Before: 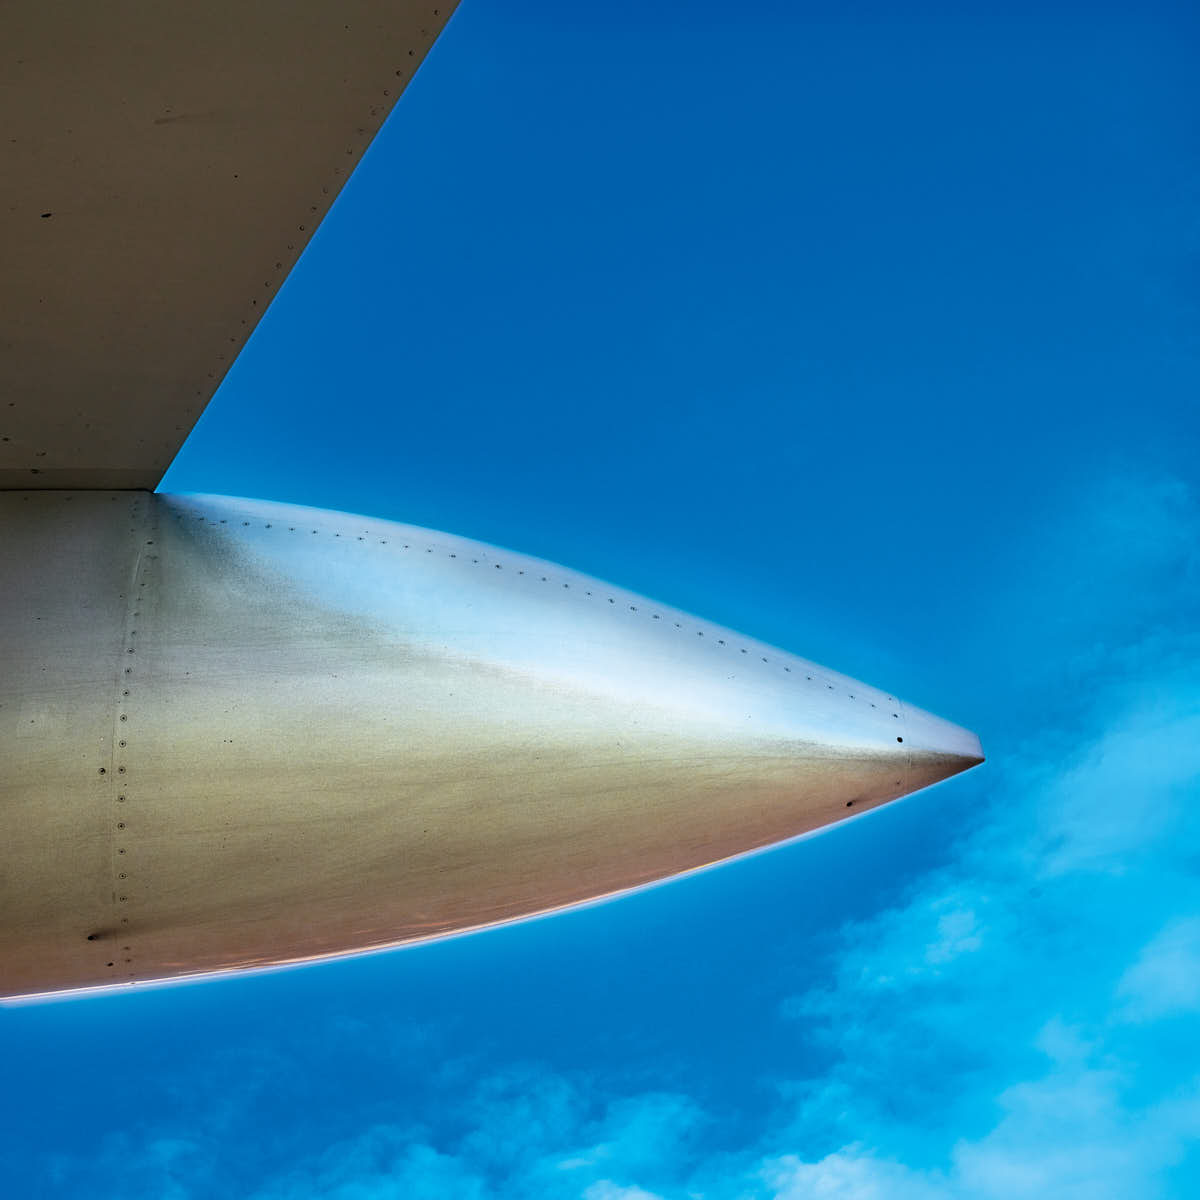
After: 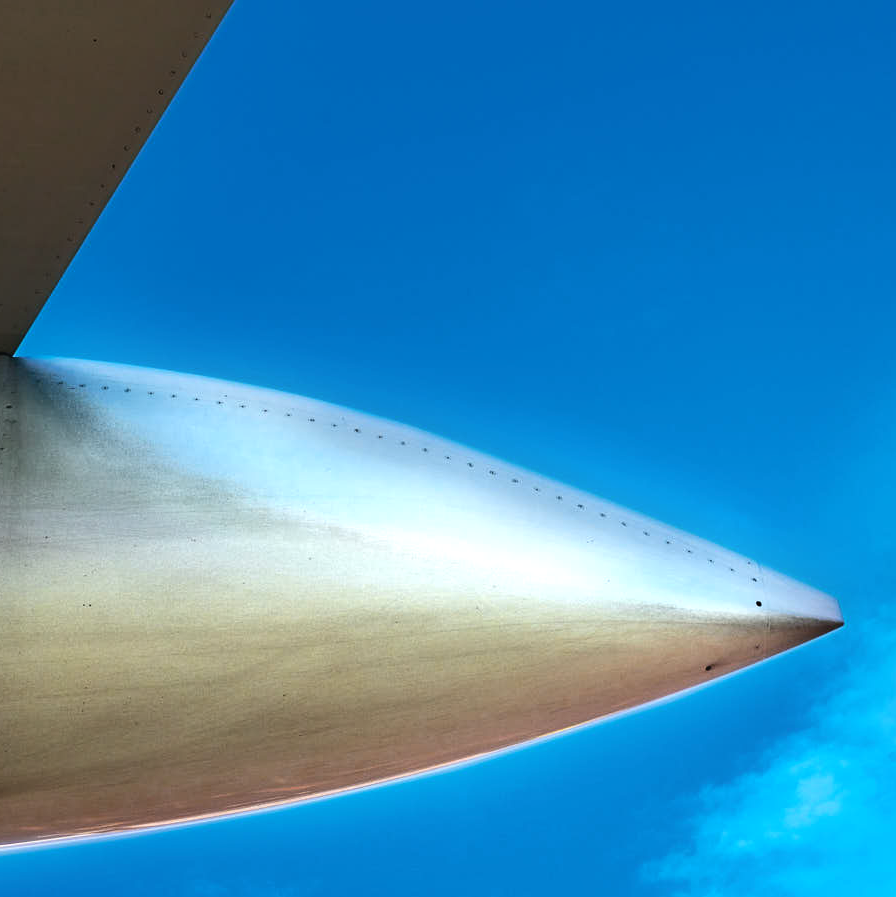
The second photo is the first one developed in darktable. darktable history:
crop and rotate: left 11.831%, top 11.346%, right 13.429%, bottom 13.899%
contrast equalizer: octaves 7, y [[0.6 ×6], [0.55 ×6], [0 ×6], [0 ×6], [0 ×6]], mix -0.2
tone equalizer: -8 EV -0.417 EV, -7 EV -0.389 EV, -6 EV -0.333 EV, -5 EV -0.222 EV, -3 EV 0.222 EV, -2 EV 0.333 EV, -1 EV 0.389 EV, +0 EV 0.417 EV, edges refinement/feathering 500, mask exposure compensation -1.57 EV, preserve details no
